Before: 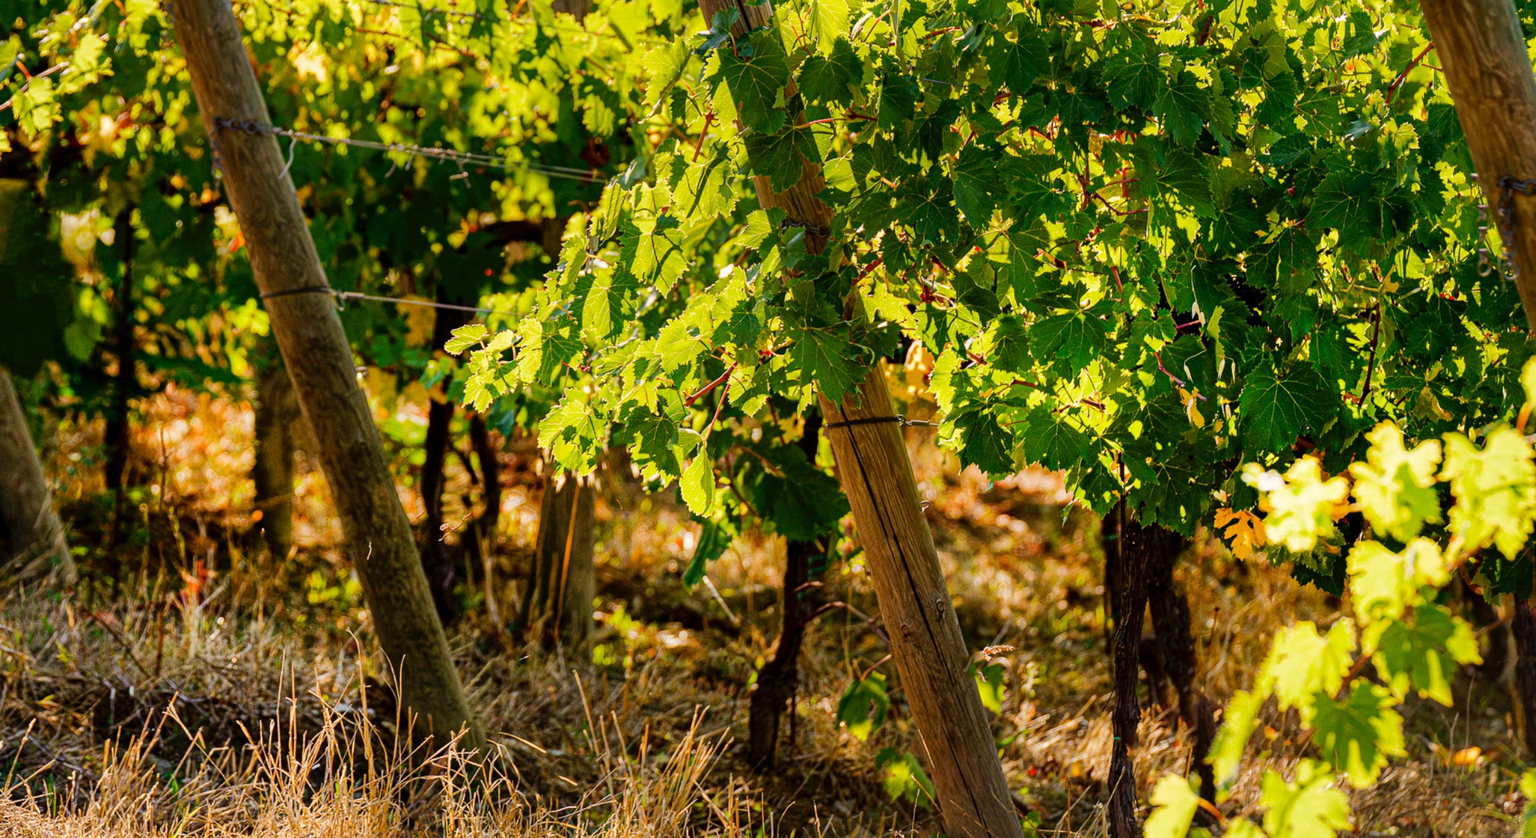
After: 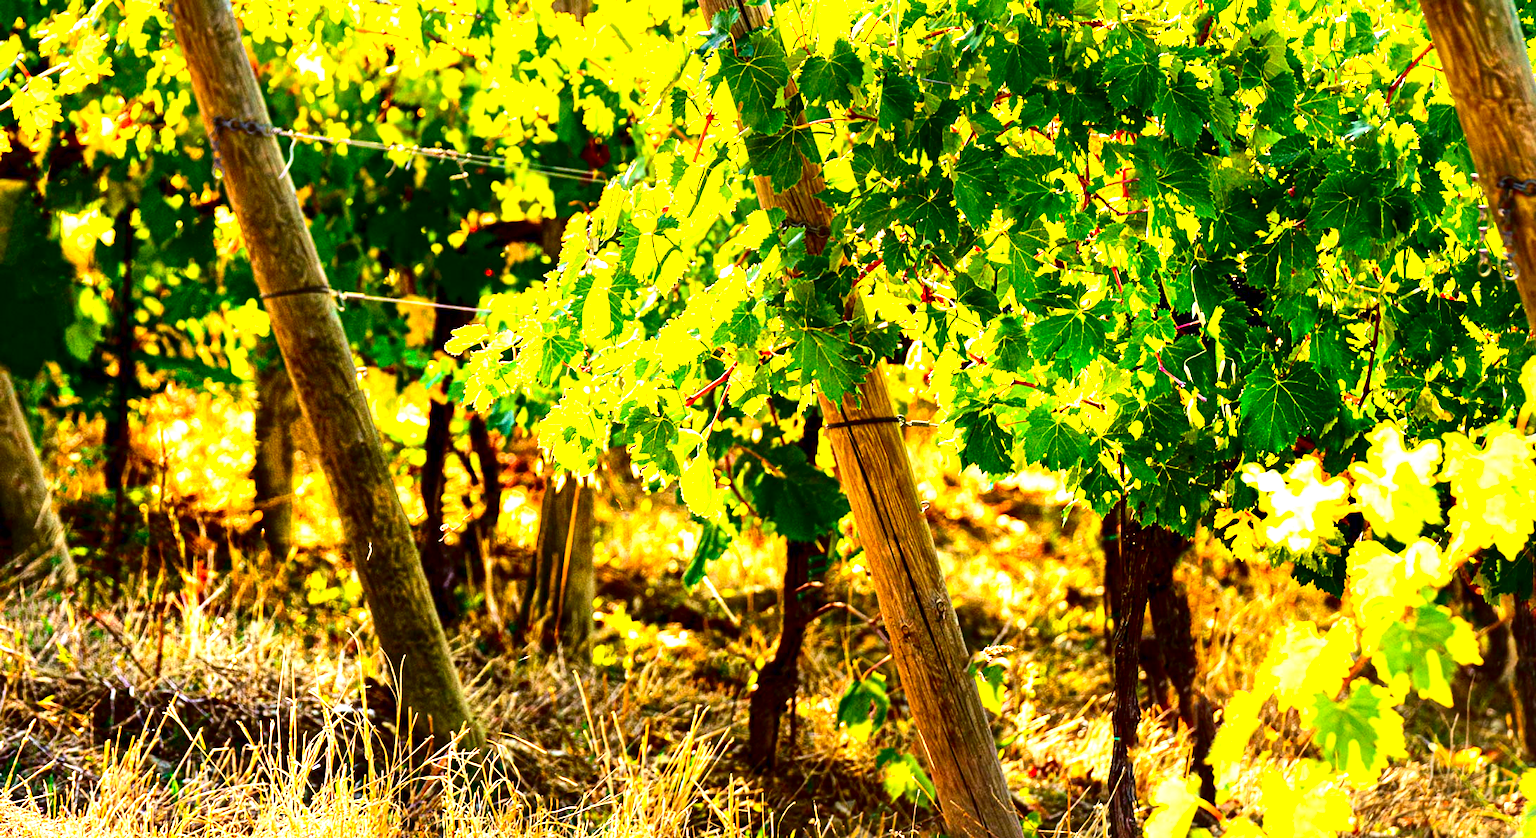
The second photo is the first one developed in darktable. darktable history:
exposure: black level correction 0.001, exposure 1.84 EV, compensate highlight preservation false
contrast brightness saturation: contrast 0.19, brightness -0.11, saturation 0.21
